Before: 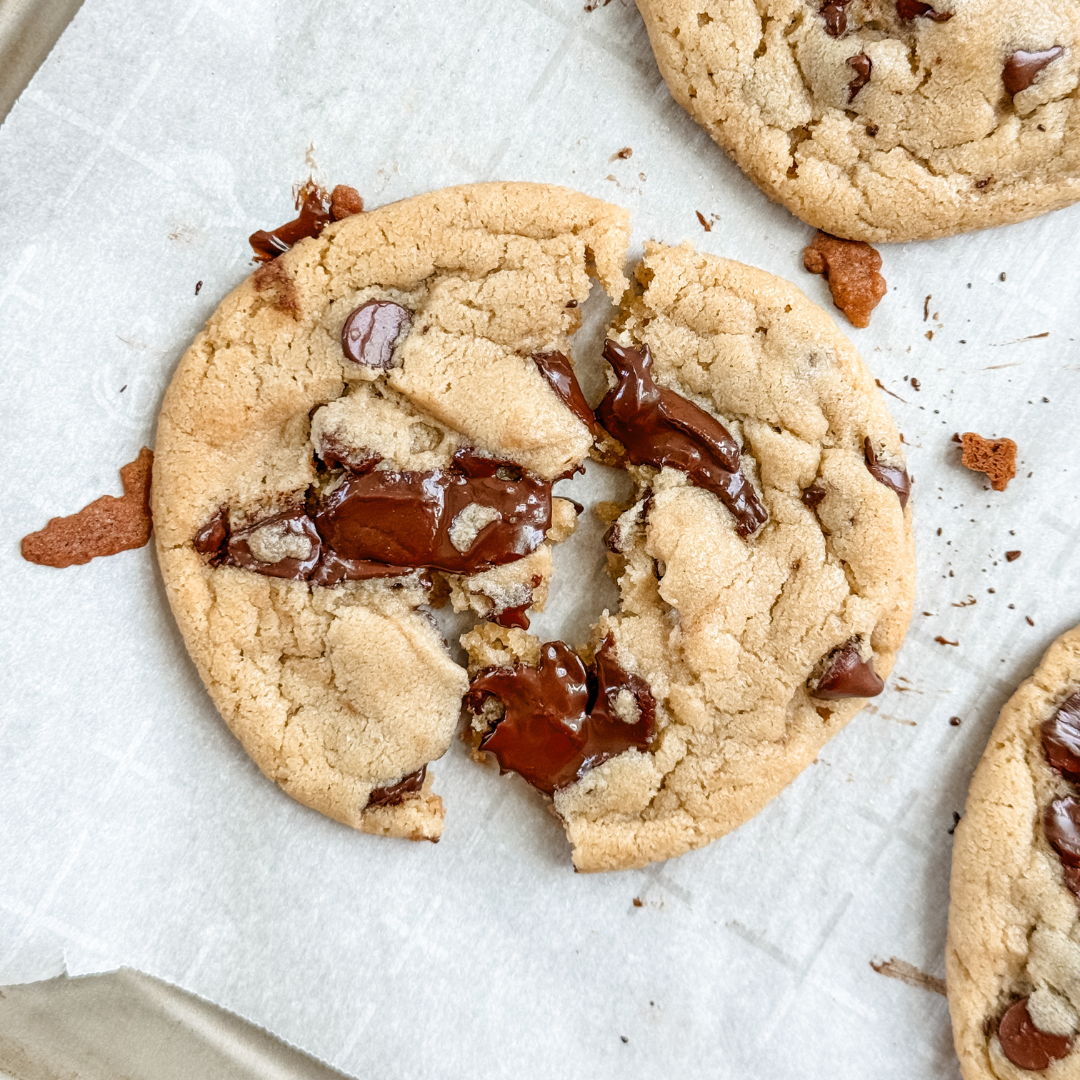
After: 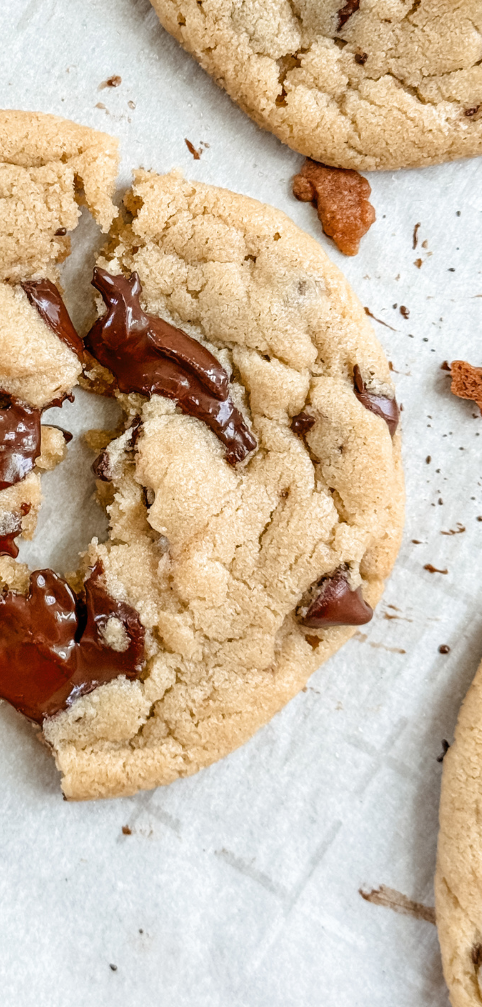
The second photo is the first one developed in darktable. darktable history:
crop: left 47.399%, top 6.744%, right 7.95%
exposure: black level correction 0, exposure 0 EV, compensate exposure bias true, compensate highlight preservation false
tone equalizer: edges refinement/feathering 500, mask exposure compensation -1.57 EV, preserve details no
